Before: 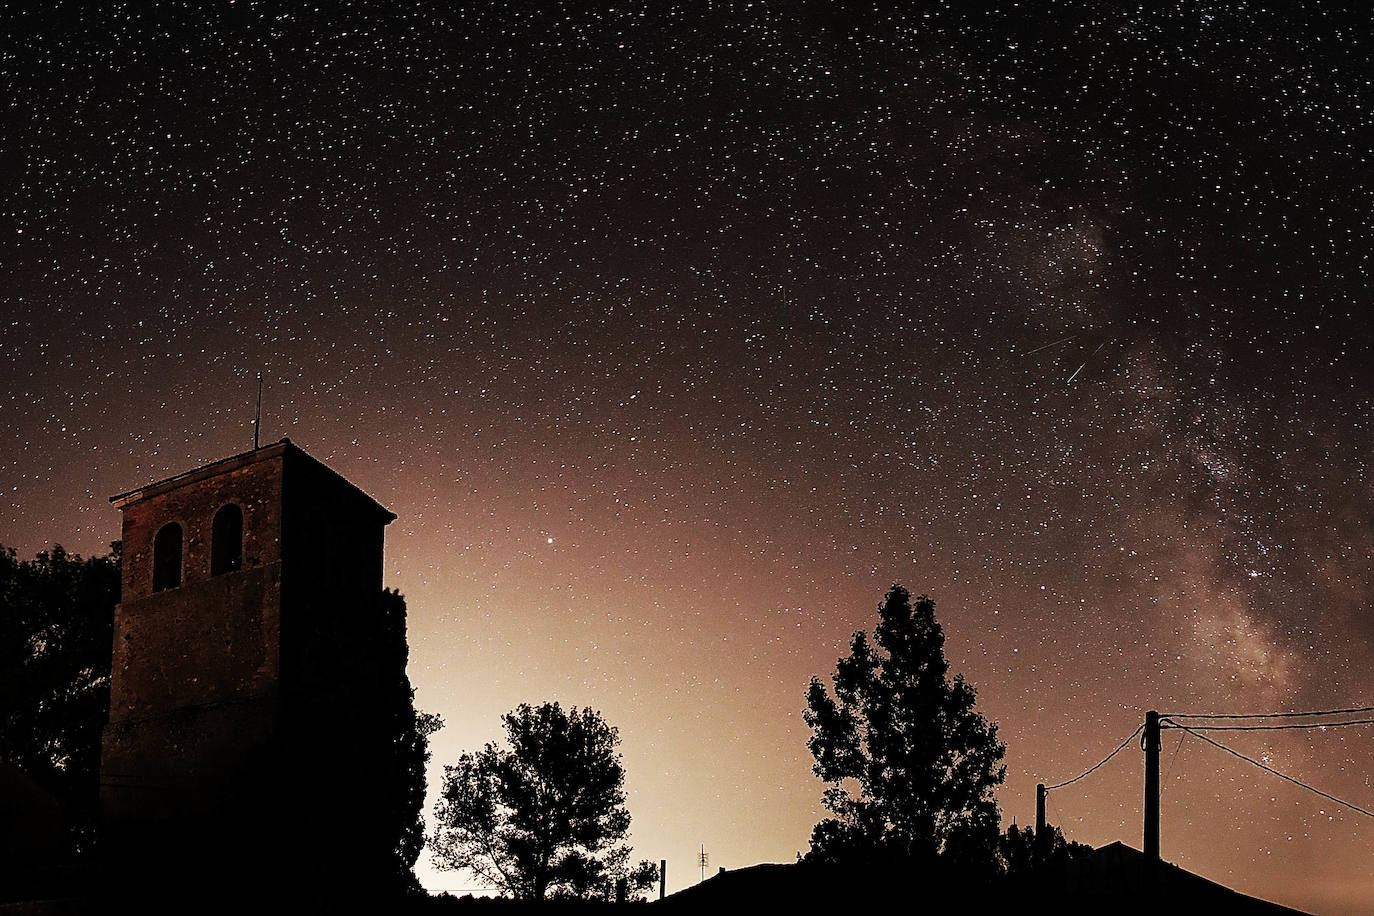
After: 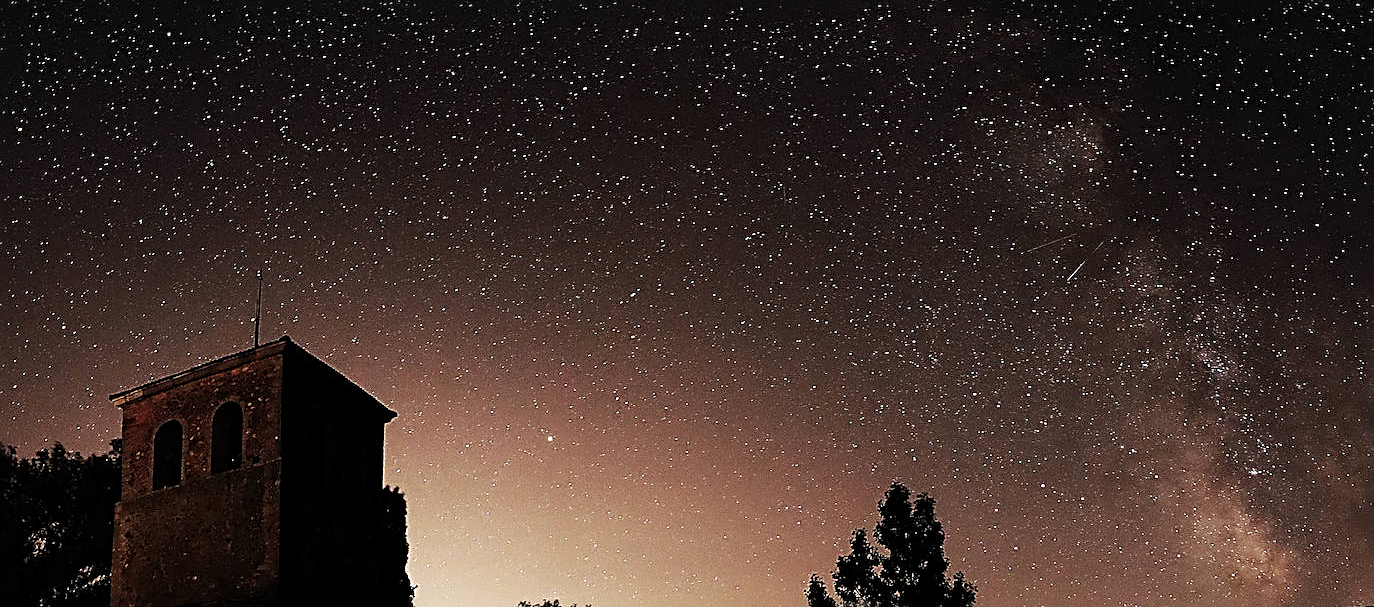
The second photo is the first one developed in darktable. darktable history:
crop: top 11.175%, bottom 22.515%
shadows and highlights: shadows 12.3, white point adjustment 1.14, highlights -1.45, soften with gaussian
sharpen: radius 3.111
